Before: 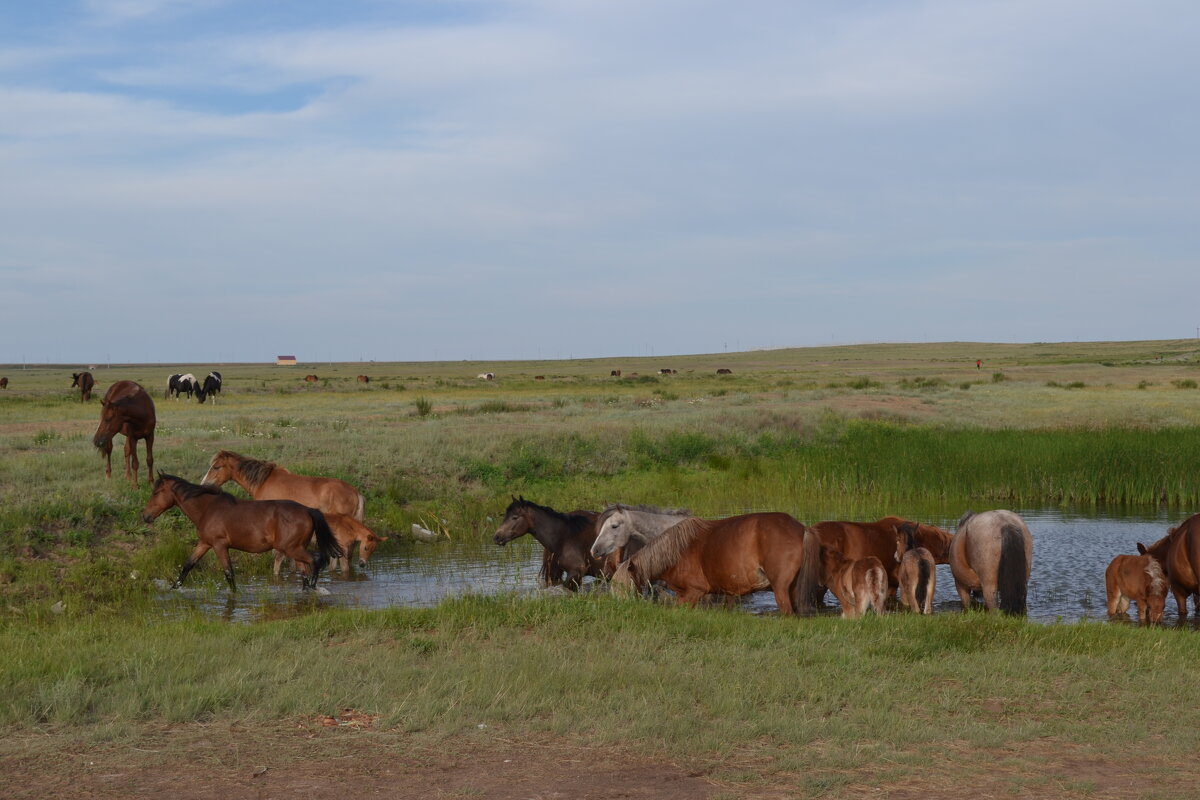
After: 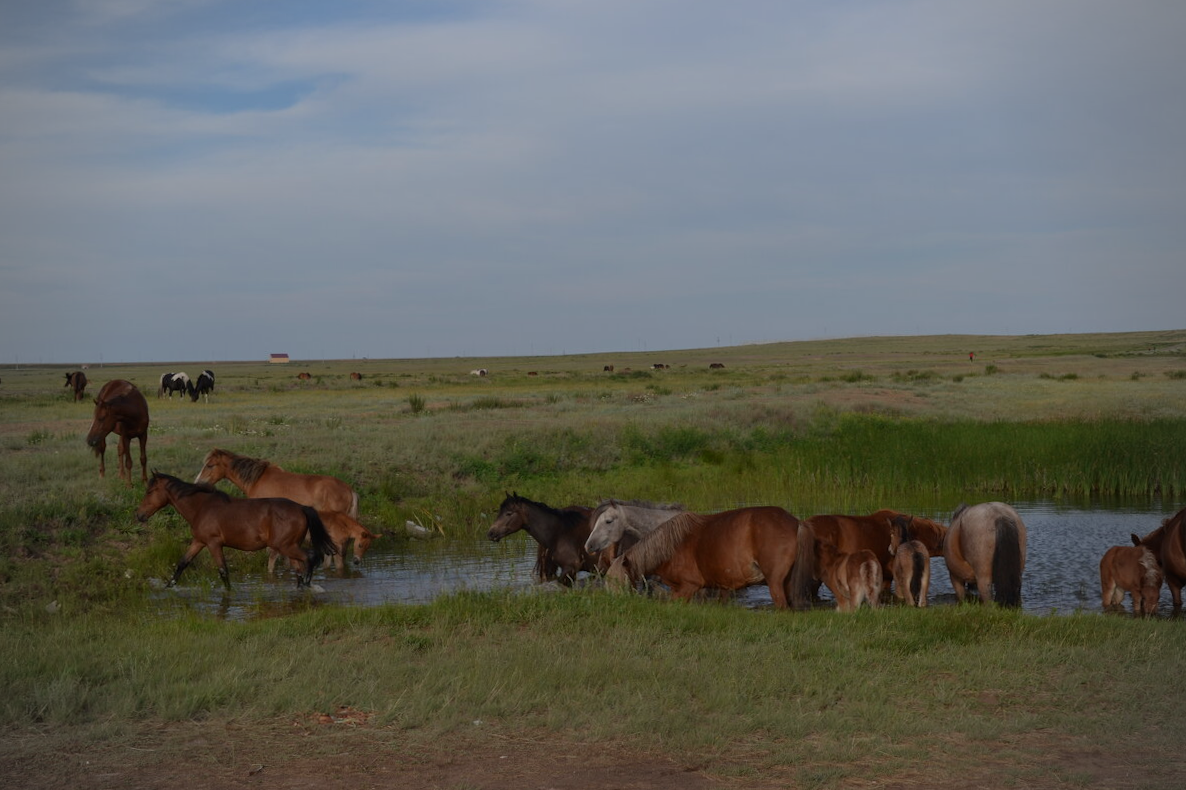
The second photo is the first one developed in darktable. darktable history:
shadows and highlights: shadows -24.28, highlights 49.77, soften with gaussian
exposure: black level correction 0, exposure -0.721 EV, compensate highlight preservation false
rotate and perspective: rotation -0.45°, automatic cropping original format, crop left 0.008, crop right 0.992, crop top 0.012, crop bottom 0.988
vignetting: fall-off radius 45%, brightness -0.33
